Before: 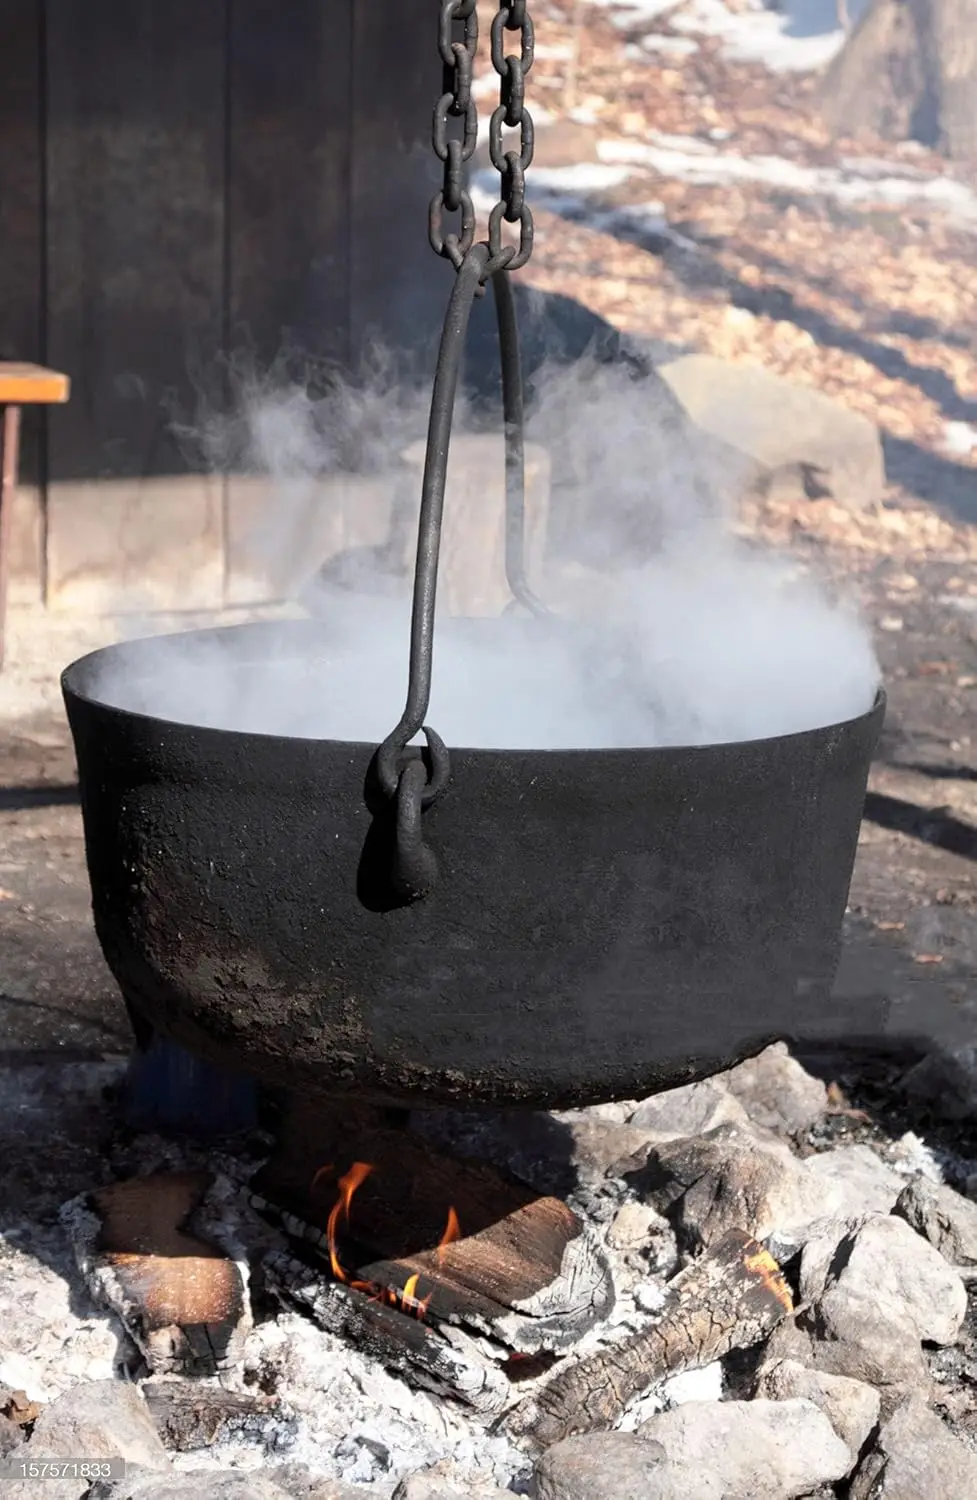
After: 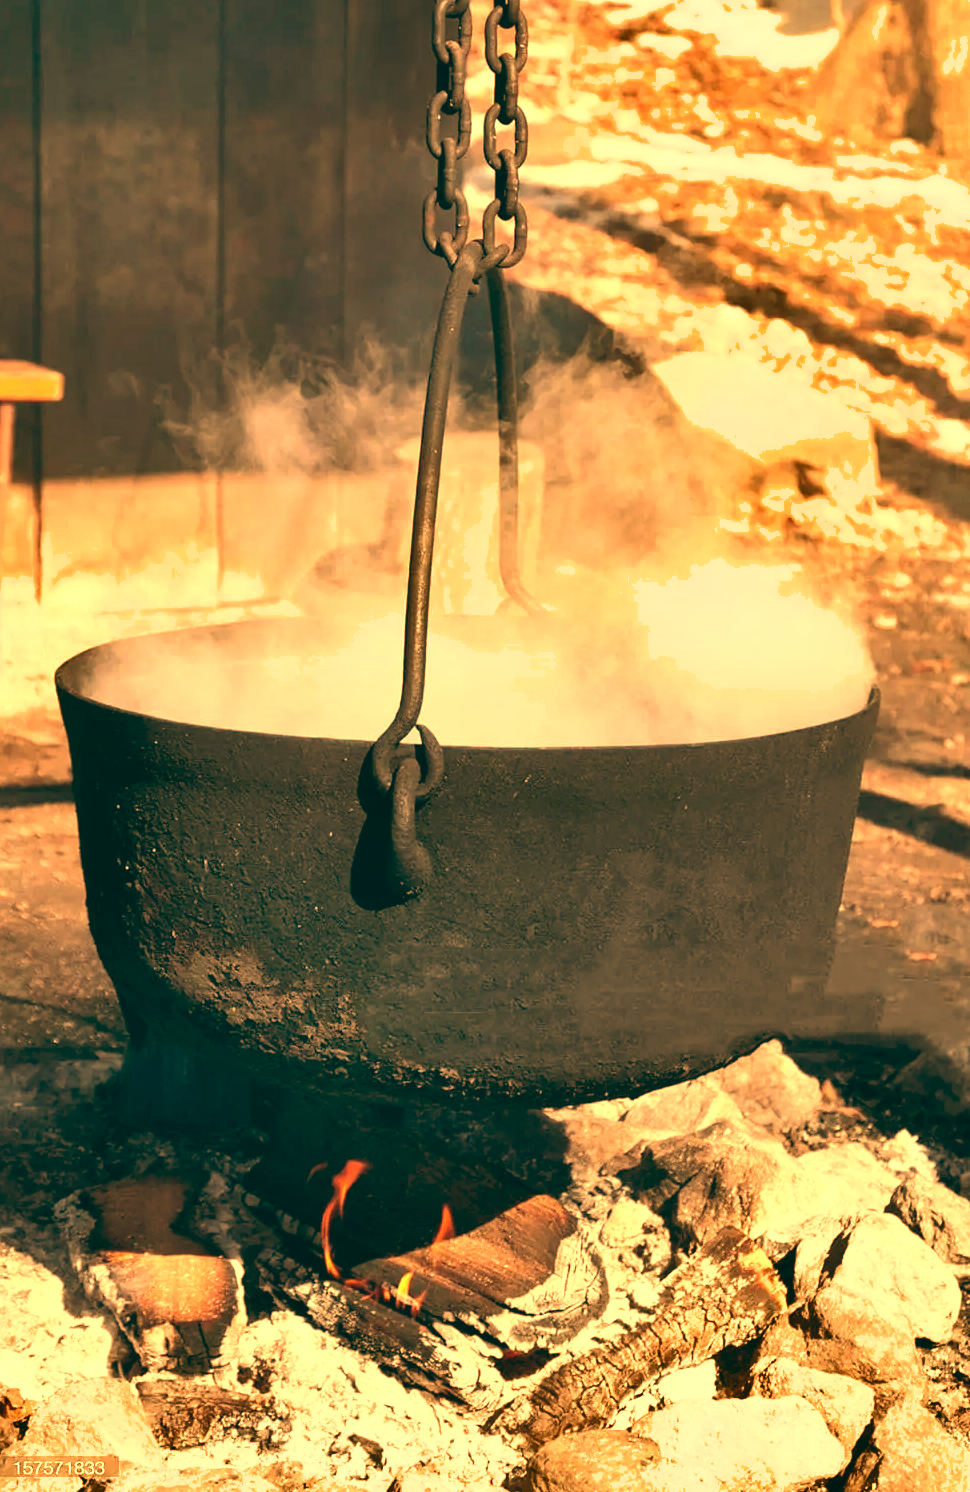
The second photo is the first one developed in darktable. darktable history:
shadows and highlights: white point adjustment 1, soften with gaussian
crop and rotate: left 0.614%, top 0.179%, bottom 0.309%
exposure: black level correction 0, exposure 0.5 EV, compensate exposure bias true, compensate highlight preservation false
color balance: lift [1.005, 0.99, 1.007, 1.01], gamma [1, 1.034, 1.032, 0.966], gain [0.873, 1.055, 1.067, 0.933]
white balance: red 1.467, blue 0.684
